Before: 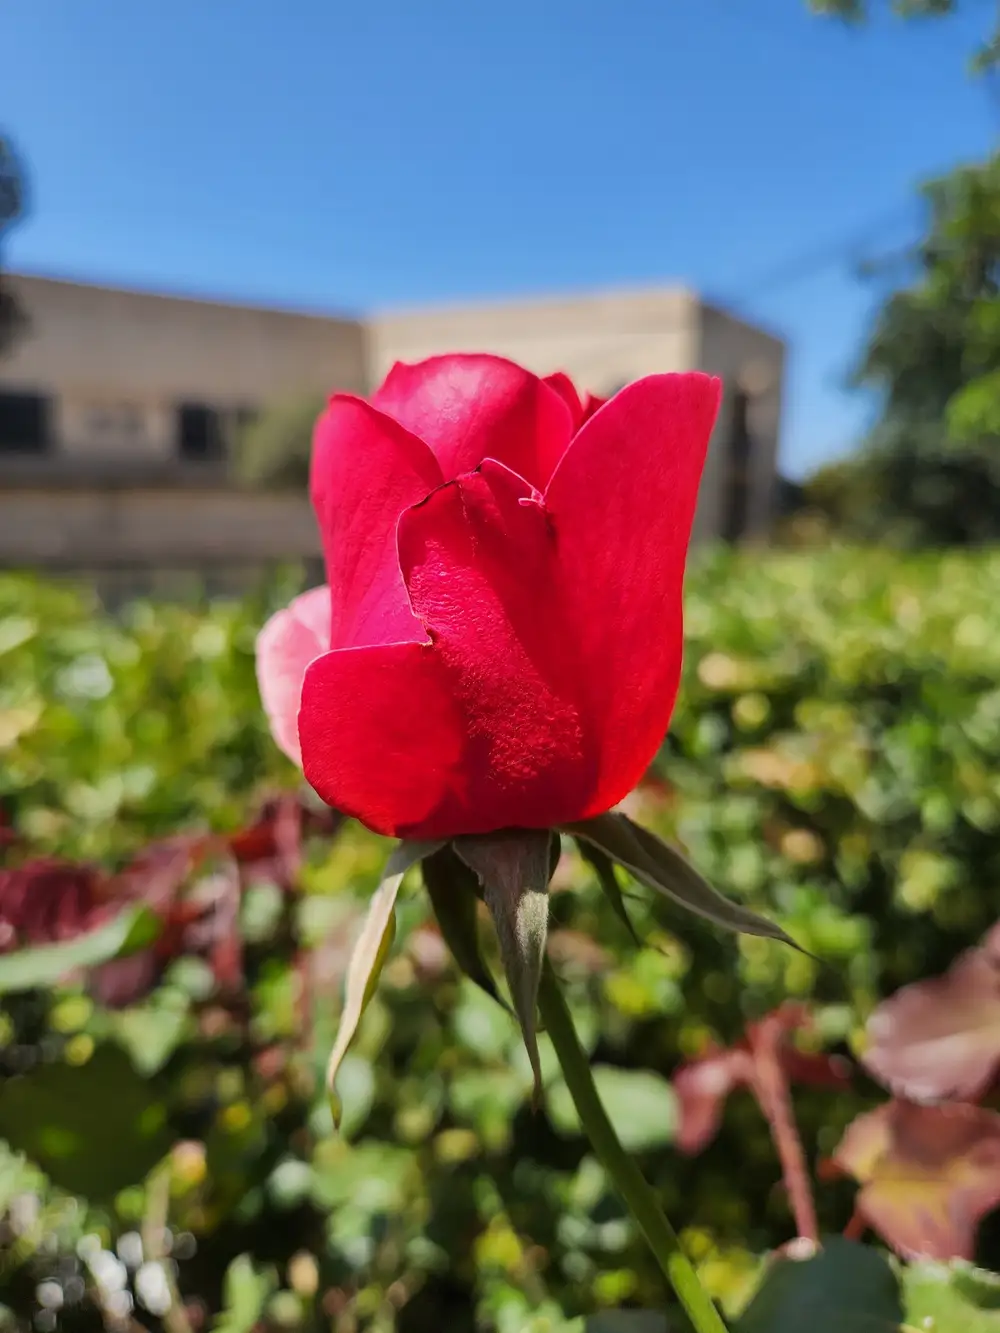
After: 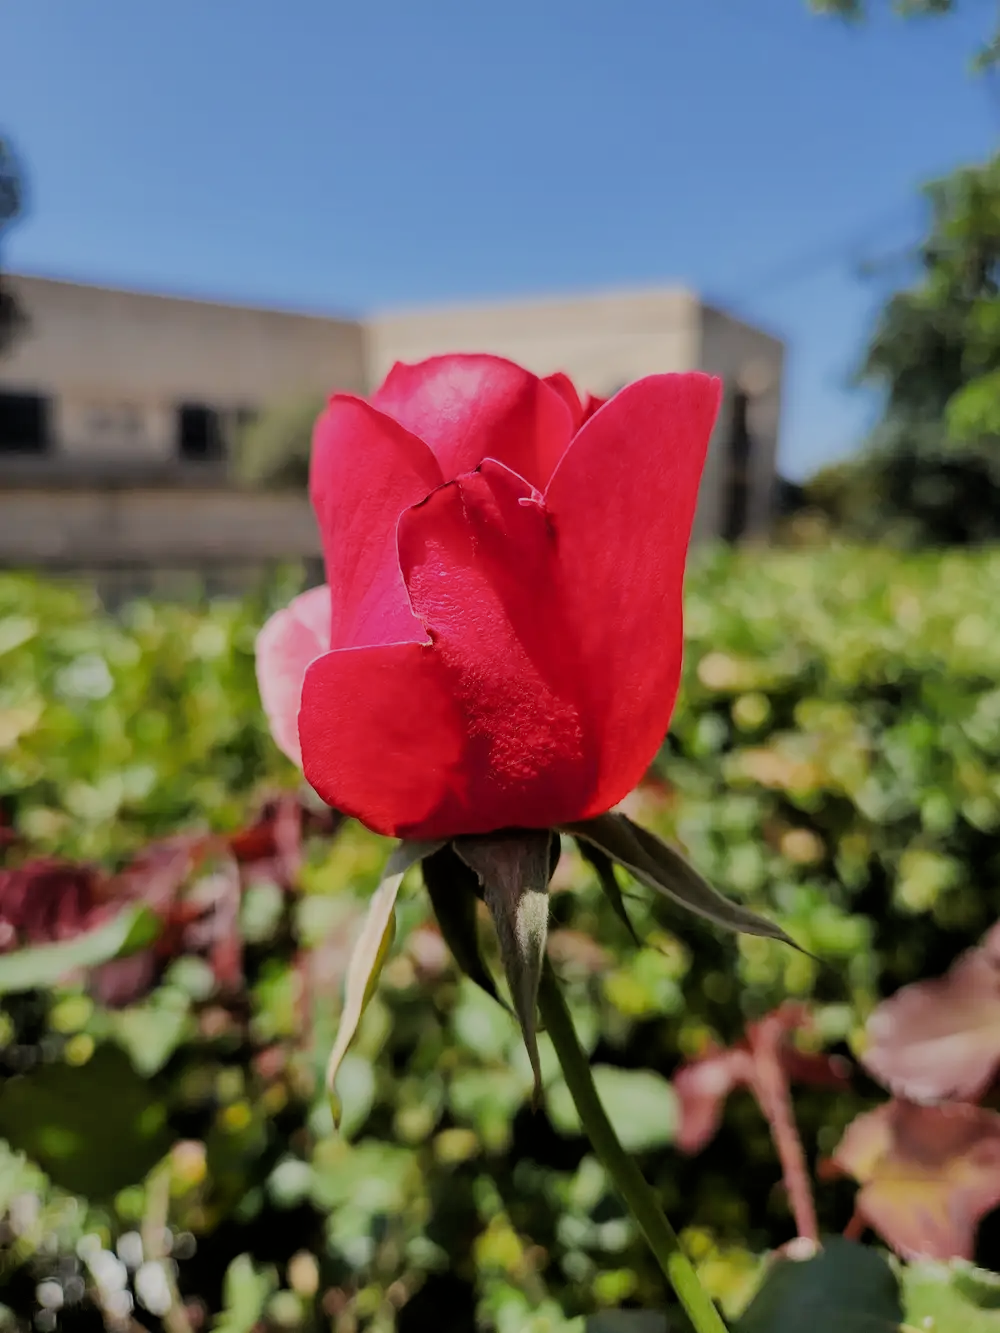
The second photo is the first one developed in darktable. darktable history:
filmic rgb: black relative exposure -6.59 EV, white relative exposure 4.71 EV, hardness 3.13, contrast 0.805
tone equalizer: -8 EV -0.417 EV, -7 EV -0.389 EV, -6 EV -0.333 EV, -5 EV -0.222 EV, -3 EV 0.222 EV, -2 EV 0.333 EV, -1 EV 0.389 EV, +0 EV 0.417 EV, edges refinement/feathering 500, mask exposure compensation -1.57 EV, preserve details no
